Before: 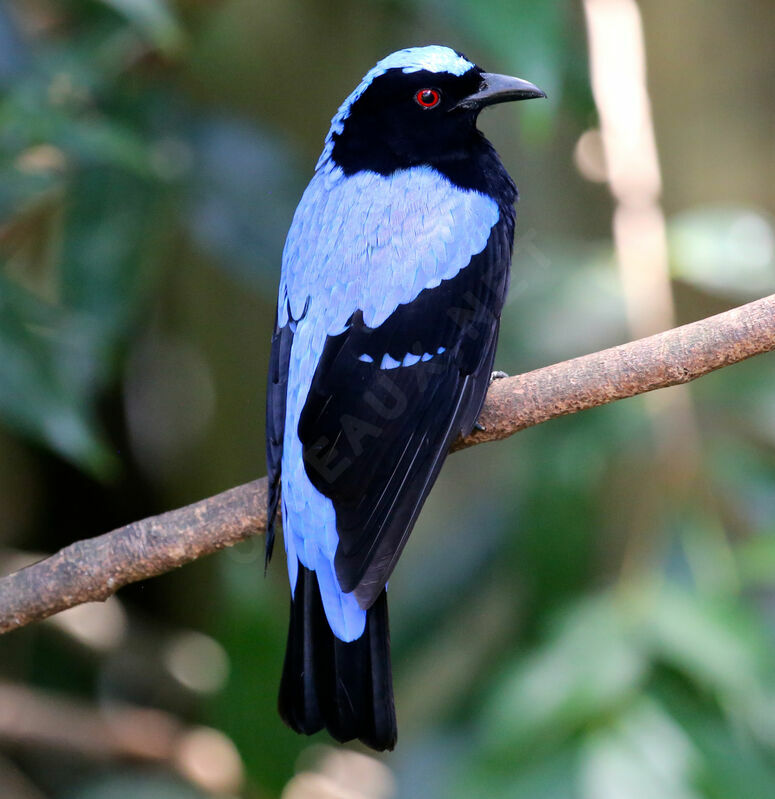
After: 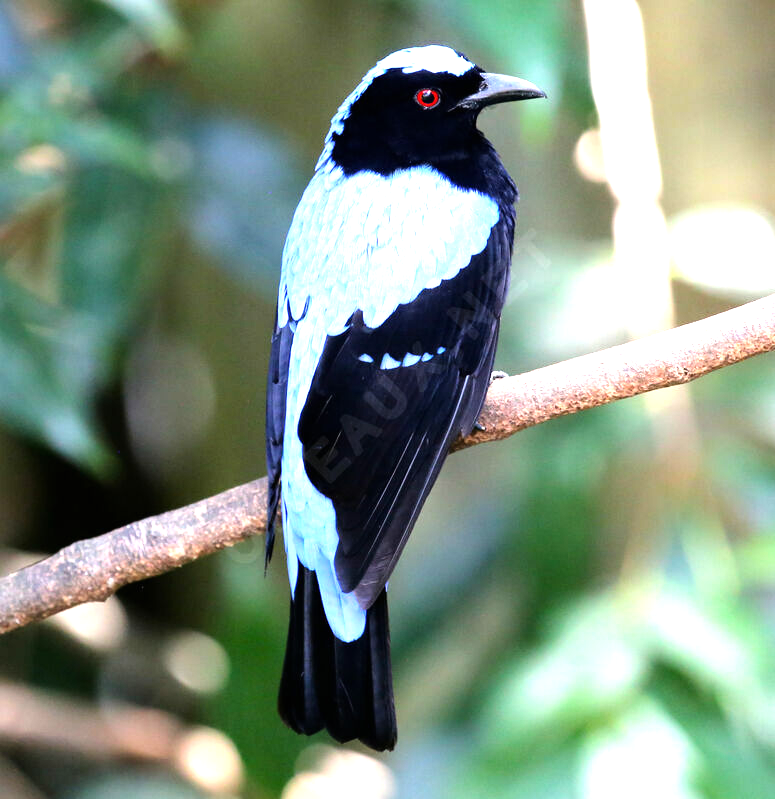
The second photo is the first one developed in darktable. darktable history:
exposure: black level correction 0, exposure 0.696 EV, compensate highlight preservation false
tone equalizer: -8 EV -0.744 EV, -7 EV -0.718 EV, -6 EV -0.578 EV, -5 EV -0.412 EV, -3 EV 0.367 EV, -2 EV 0.6 EV, -1 EV 0.682 EV, +0 EV 0.739 EV
